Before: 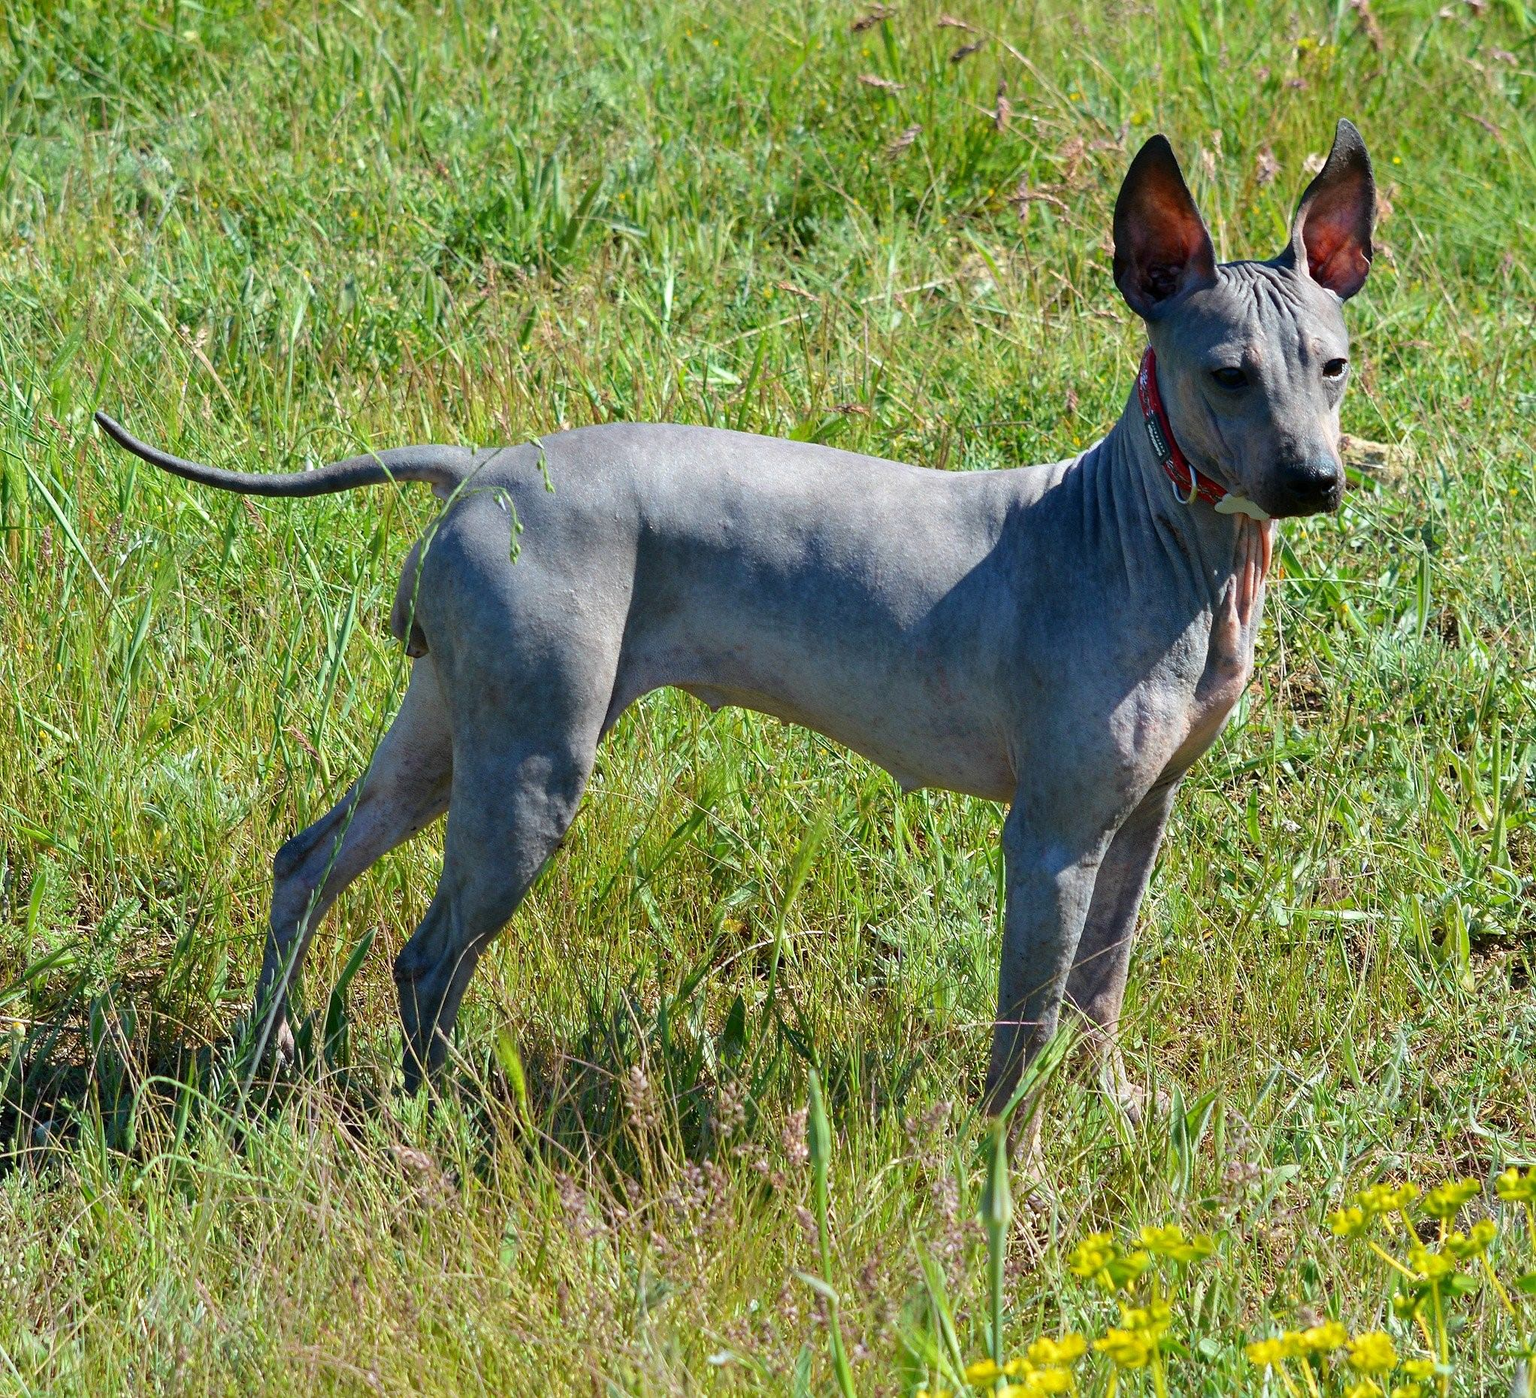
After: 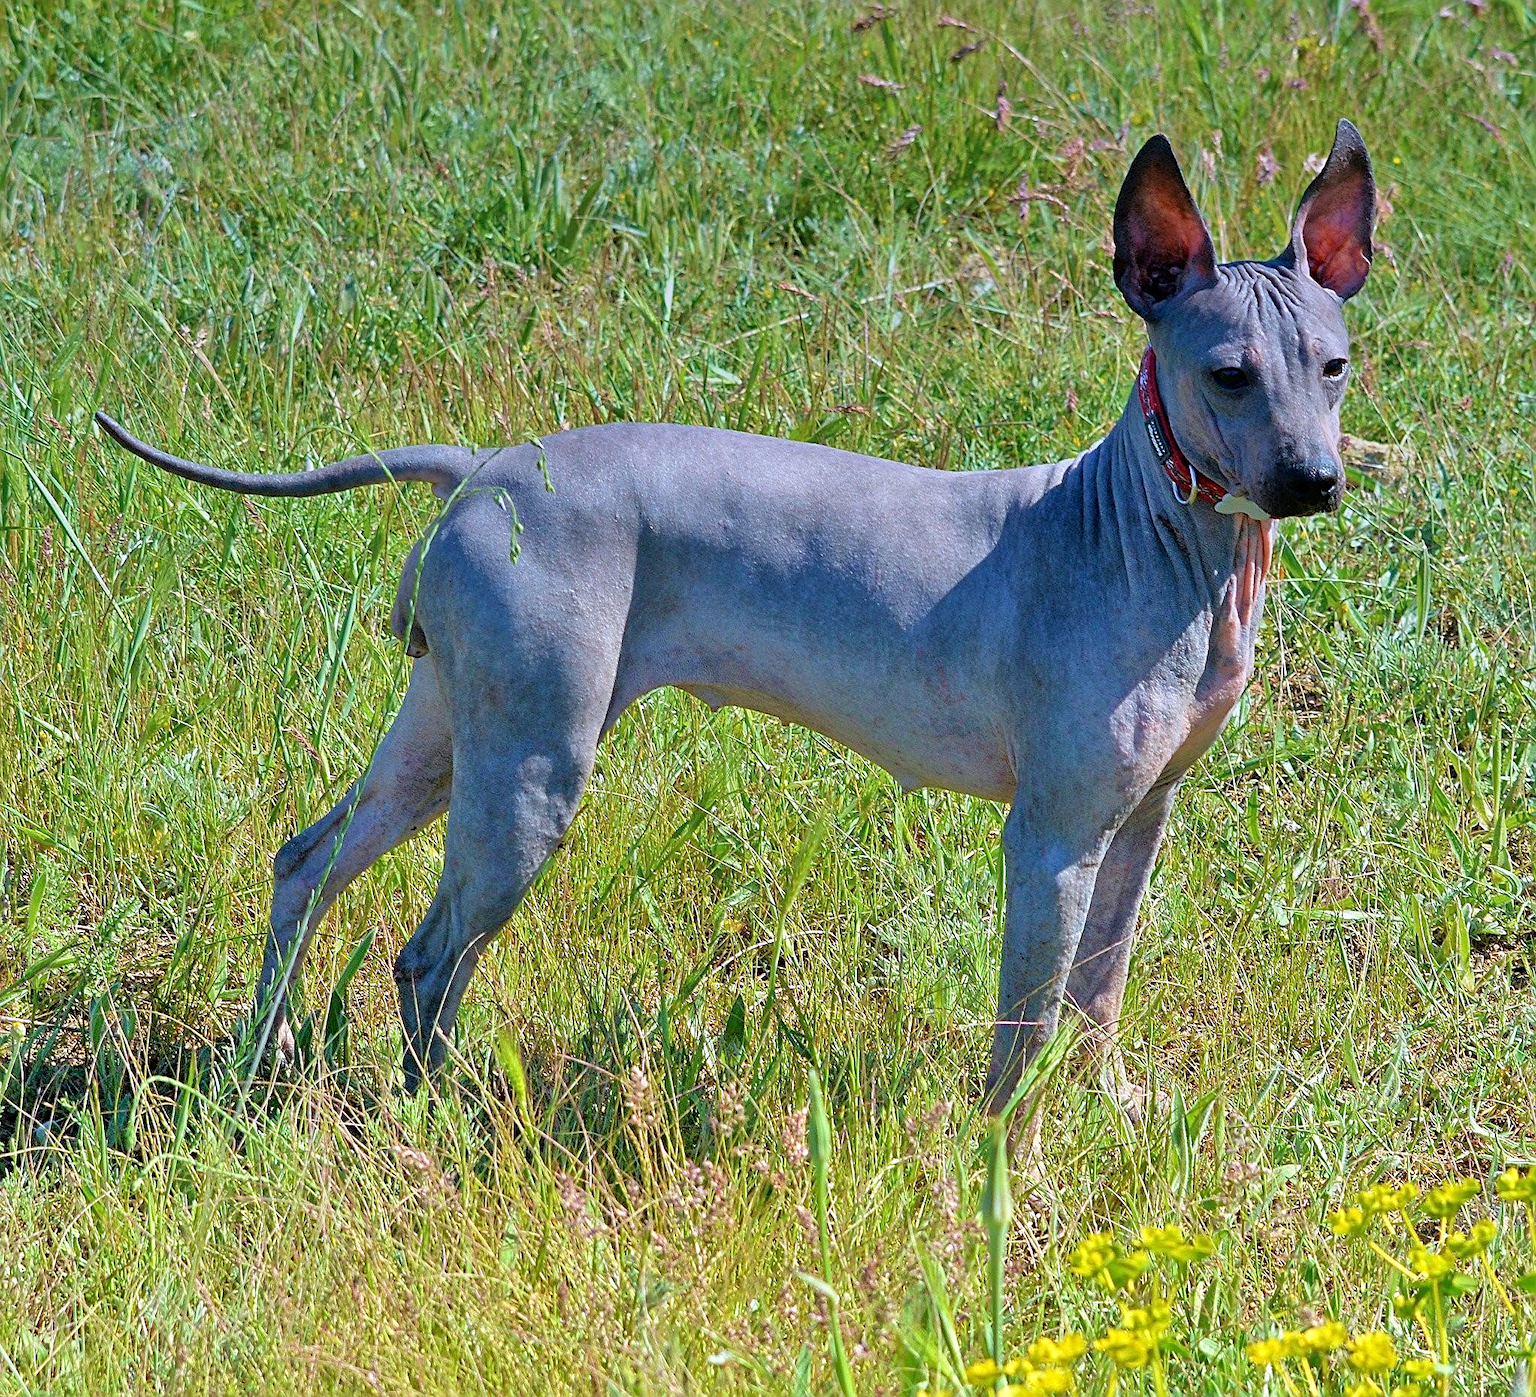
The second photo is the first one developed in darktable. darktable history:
tone equalizer: -7 EV 0.15 EV, -6 EV 0.6 EV, -5 EV 1.15 EV, -4 EV 1.33 EV, -3 EV 1.15 EV, -2 EV 0.6 EV, -1 EV 0.15 EV, mask exposure compensation -0.5 EV
velvia: on, module defaults
sharpen: radius 2.543, amount 0.636
graduated density: hue 238.83°, saturation 50%
